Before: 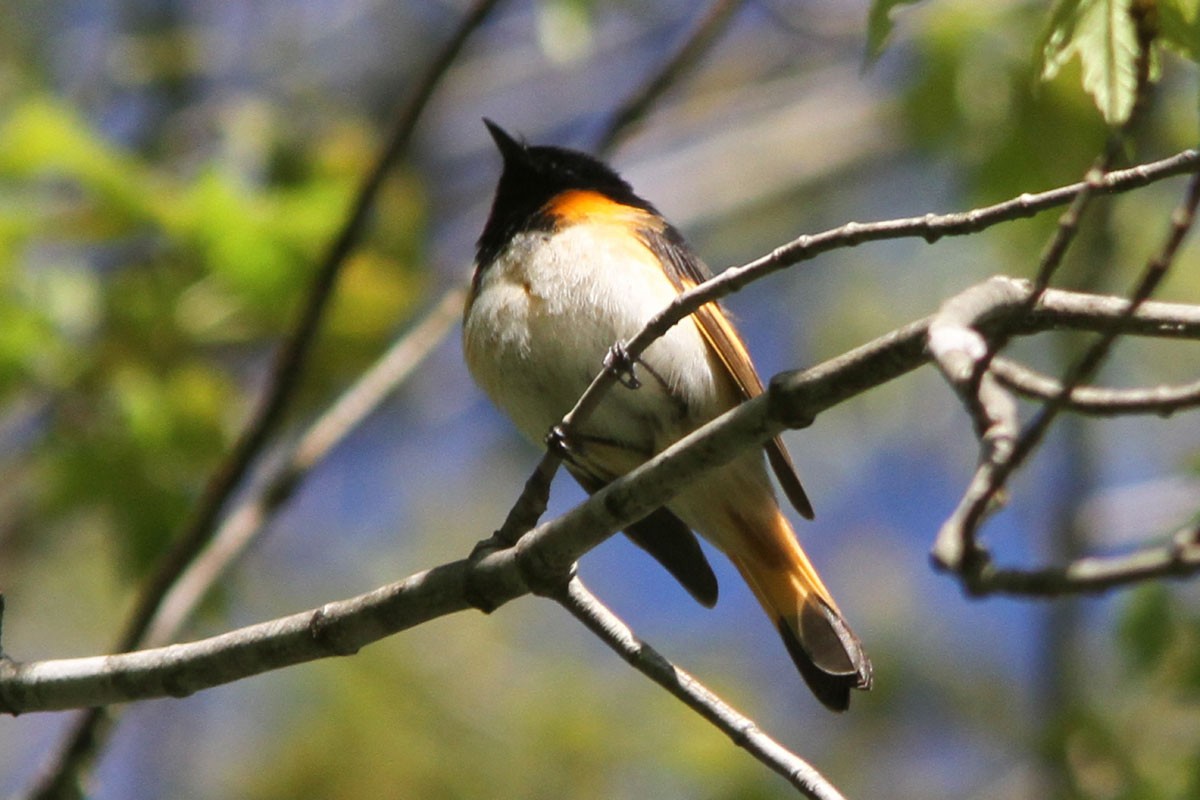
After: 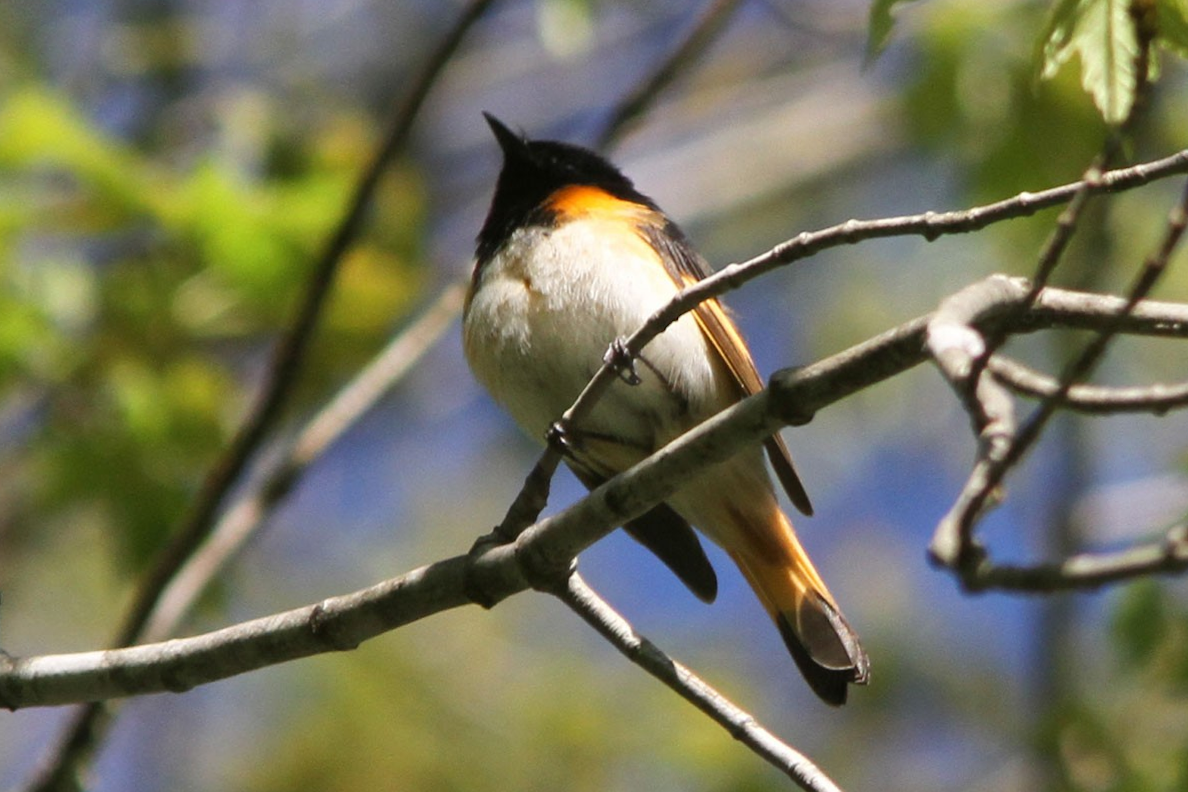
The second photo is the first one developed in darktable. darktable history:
white balance: emerald 1
rotate and perspective: rotation 0.174°, lens shift (vertical) 0.013, lens shift (horizontal) 0.019, shear 0.001, automatic cropping original format, crop left 0.007, crop right 0.991, crop top 0.016, crop bottom 0.997
